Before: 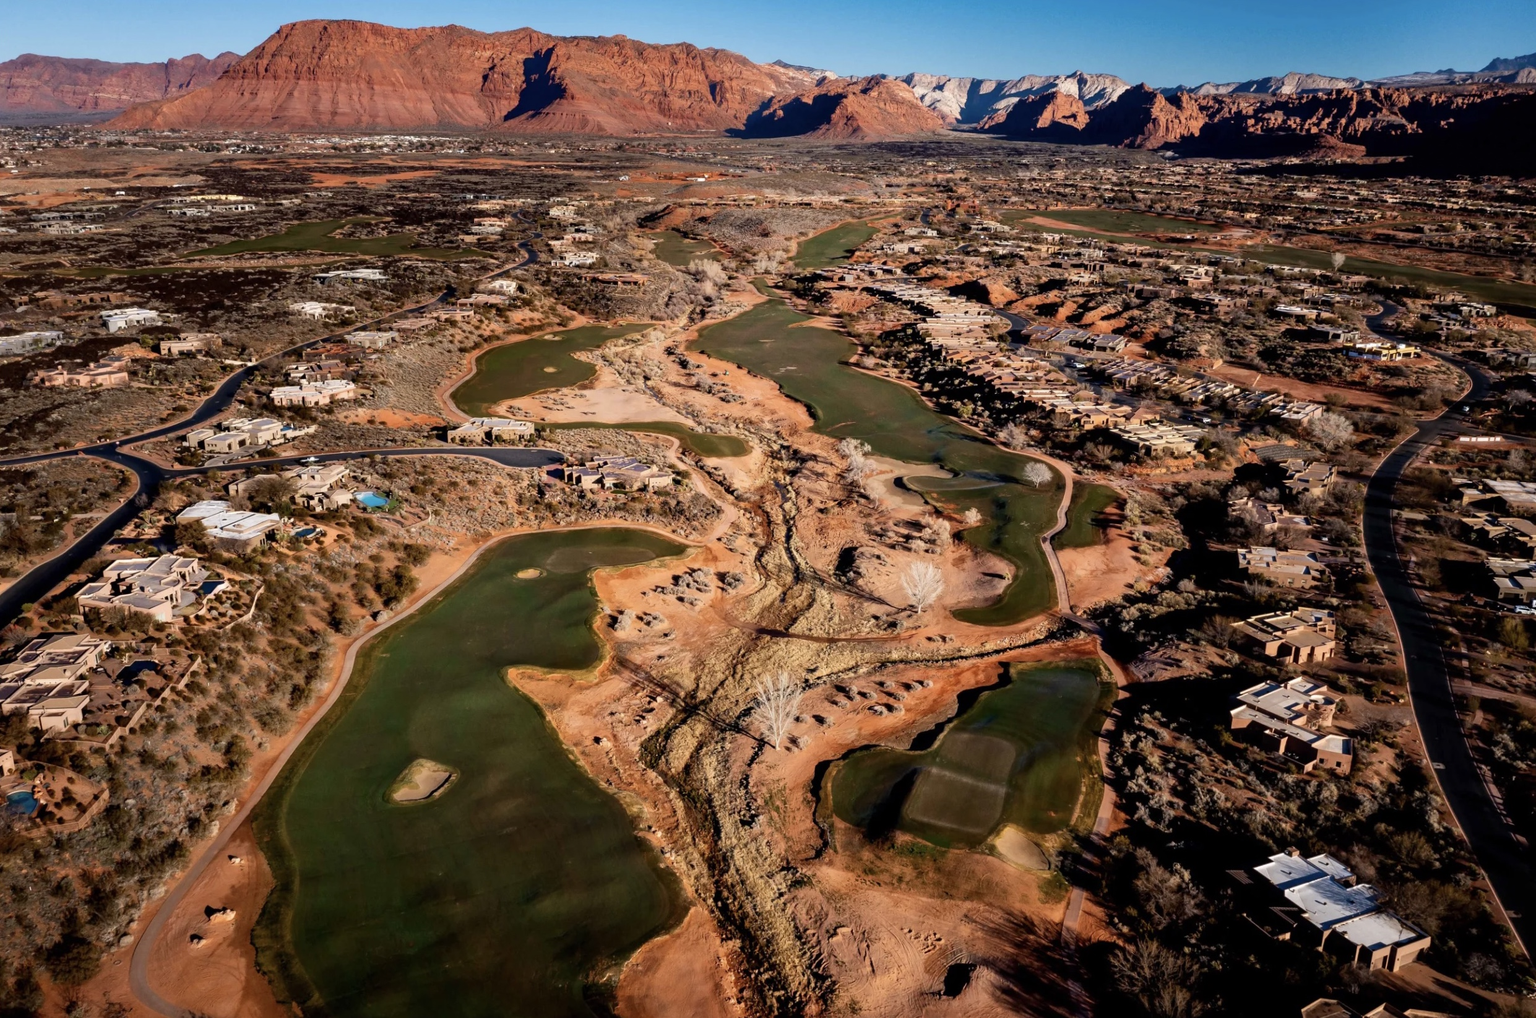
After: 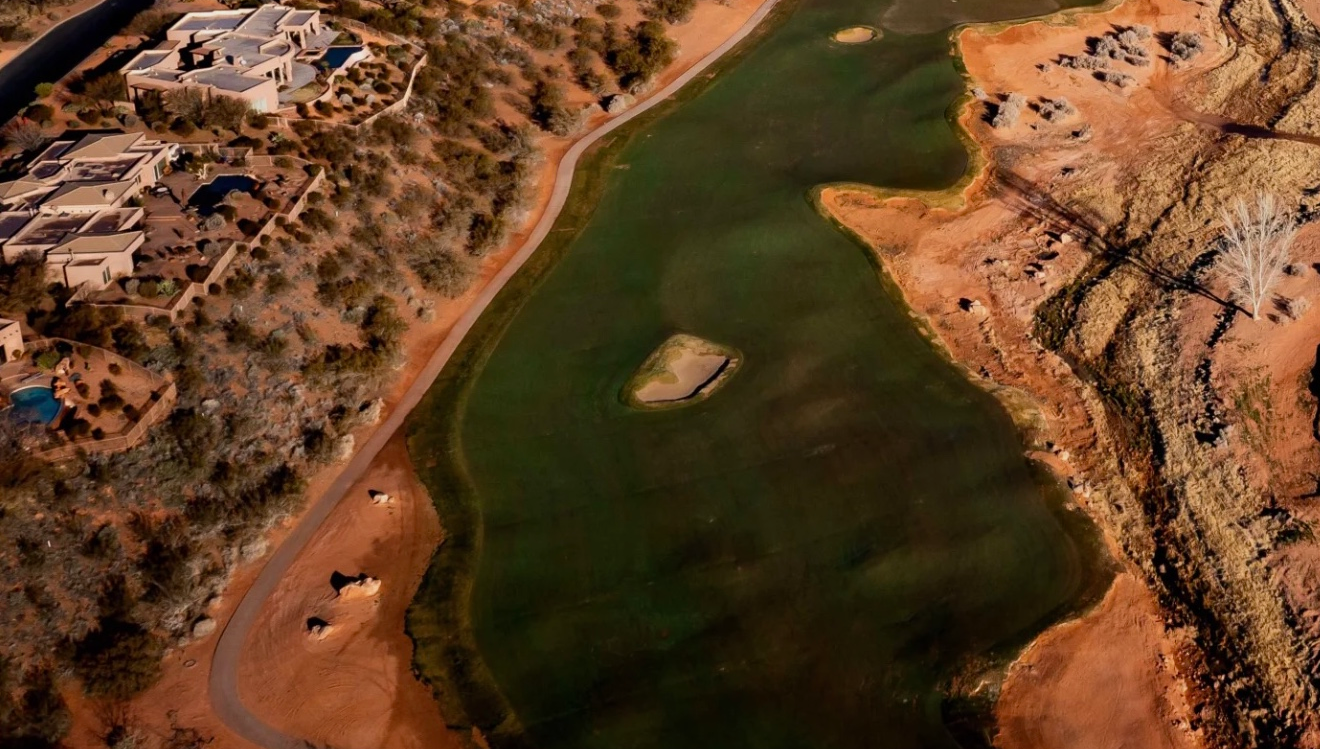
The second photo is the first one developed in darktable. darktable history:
exposure: exposure -0.242 EV, compensate exposure bias true, compensate highlight preservation false
crop and rotate: top 54.302%, right 46.799%, bottom 0.116%
